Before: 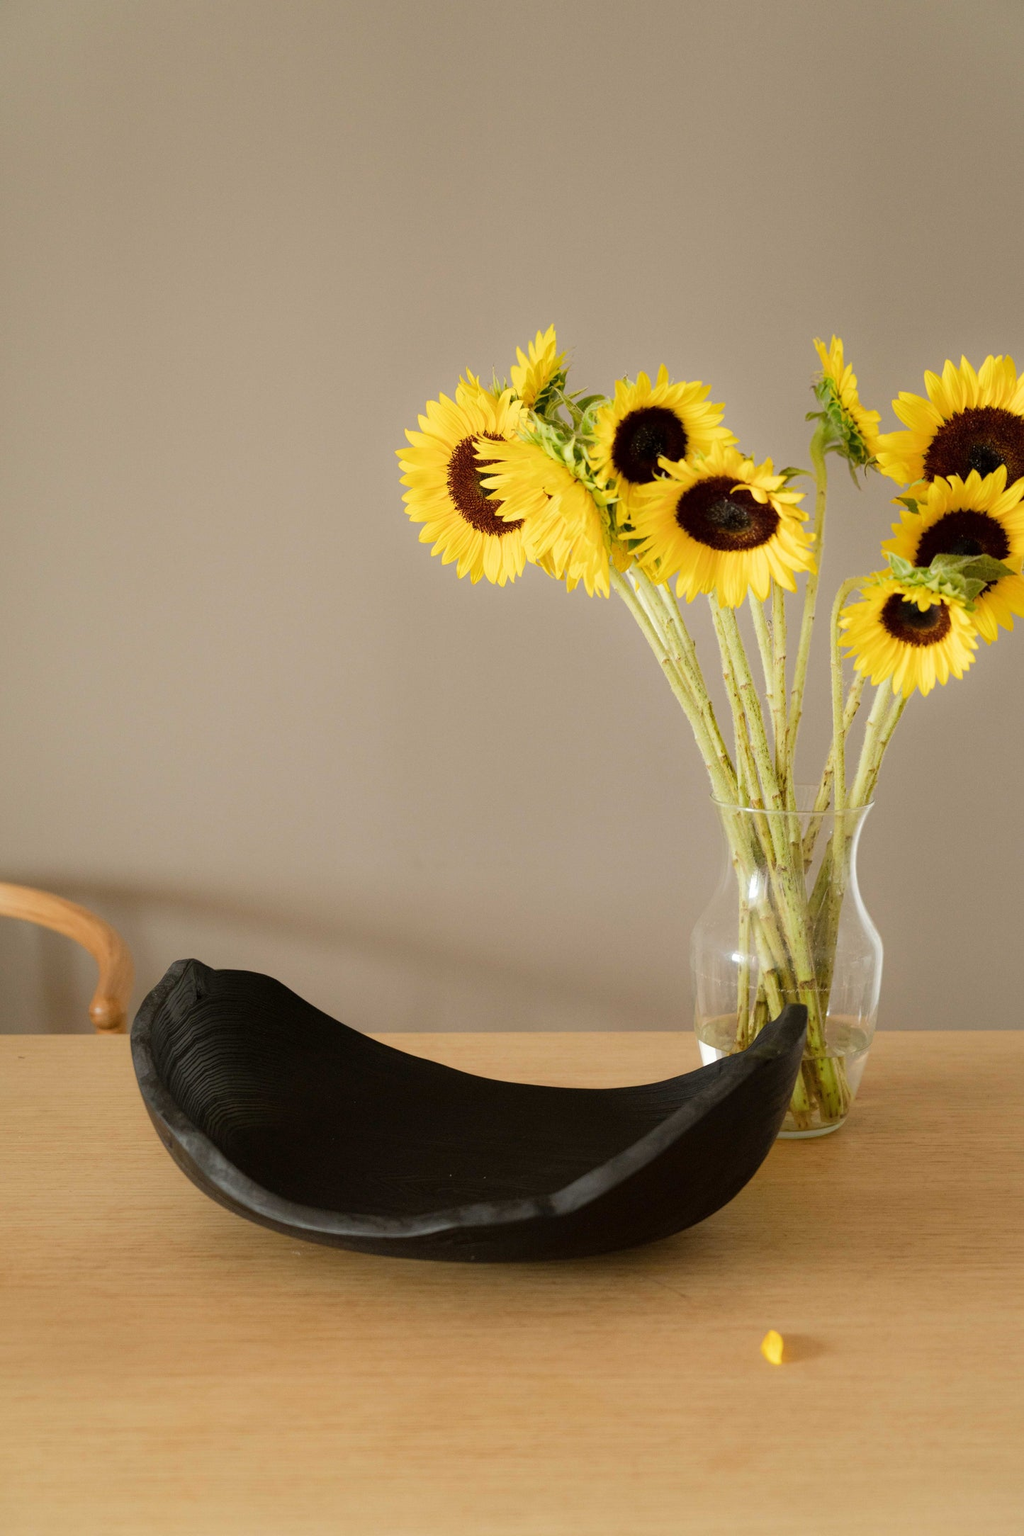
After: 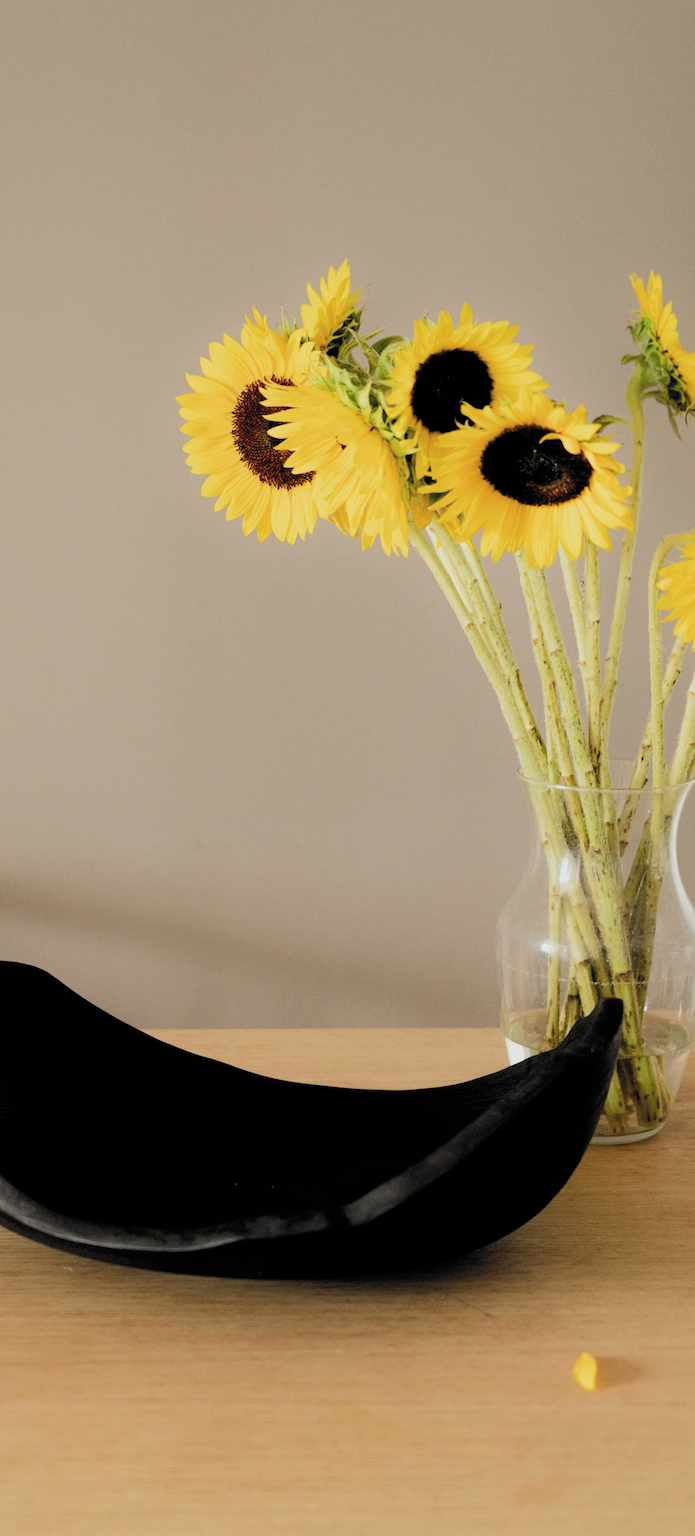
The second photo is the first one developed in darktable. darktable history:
crop and rotate: left 22.85%, top 5.627%, right 14.635%, bottom 2.353%
contrast brightness saturation: saturation -0.062
tone equalizer: edges refinement/feathering 500, mask exposure compensation -1.57 EV, preserve details no
filmic rgb: black relative exposure -5.09 EV, white relative exposure 3.97 EV, hardness 2.87, contrast 1.298, highlights saturation mix -28.98%, color science v6 (2022)
